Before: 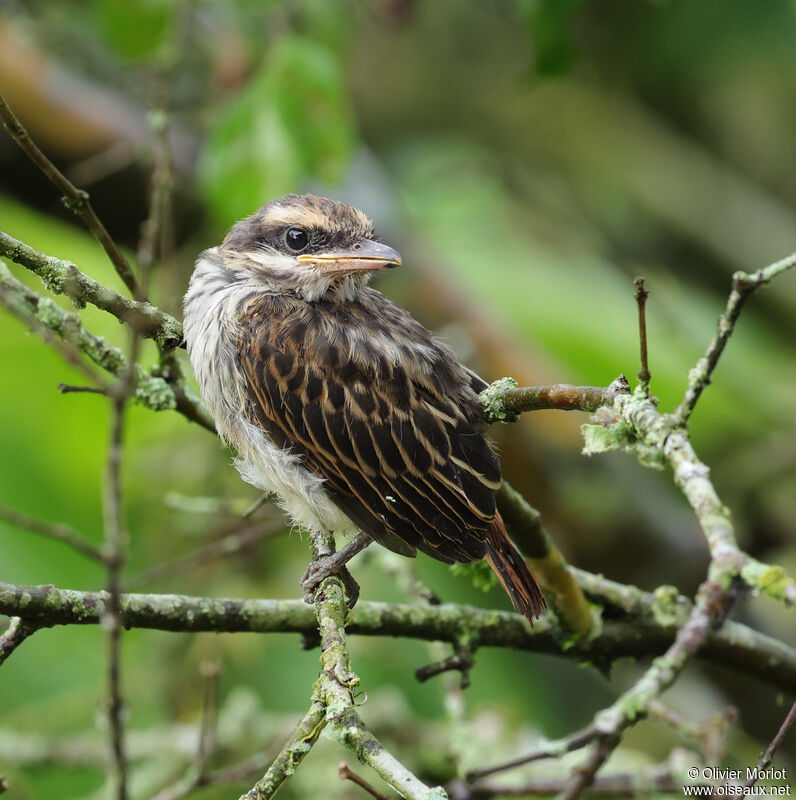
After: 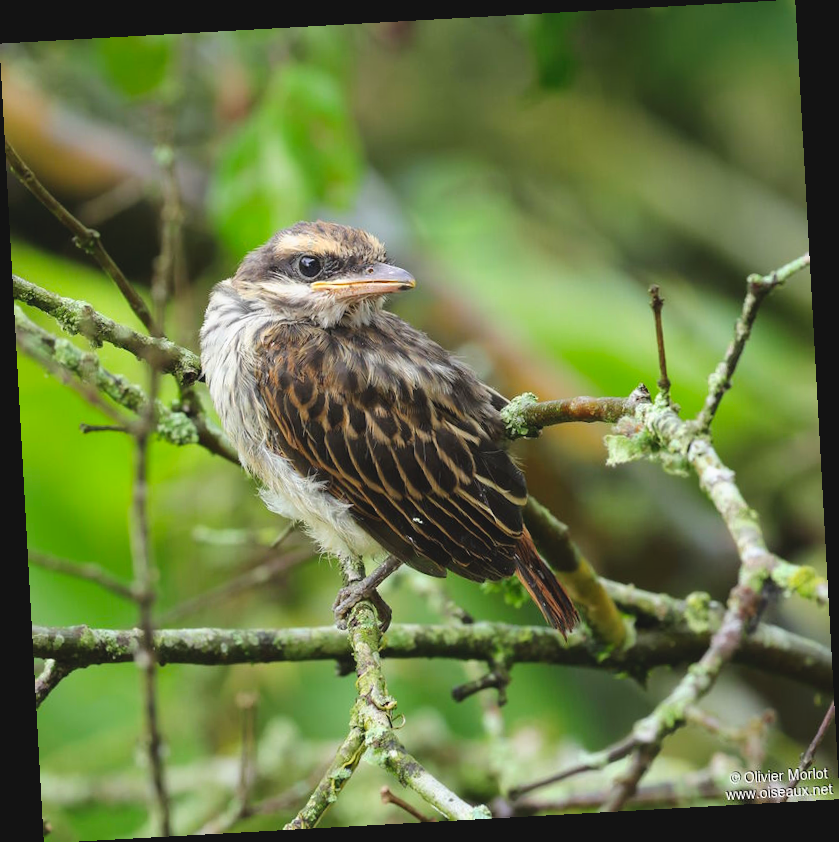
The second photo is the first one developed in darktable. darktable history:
tone curve: curves: ch0 [(0, 0) (0.003, 0.002) (0.011, 0.01) (0.025, 0.022) (0.044, 0.039) (0.069, 0.061) (0.1, 0.088) (0.136, 0.126) (0.177, 0.167) (0.224, 0.211) (0.277, 0.27) (0.335, 0.335) (0.399, 0.407) (0.468, 0.485) (0.543, 0.569) (0.623, 0.659) (0.709, 0.756) (0.801, 0.851) (0.898, 0.961) (1, 1)], preserve colors none
contrast brightness saturation: contrast -0.1, brightness 0.05, saturation 0.08
rotate and perspective: rotation -3.18°, automatic cropping off
